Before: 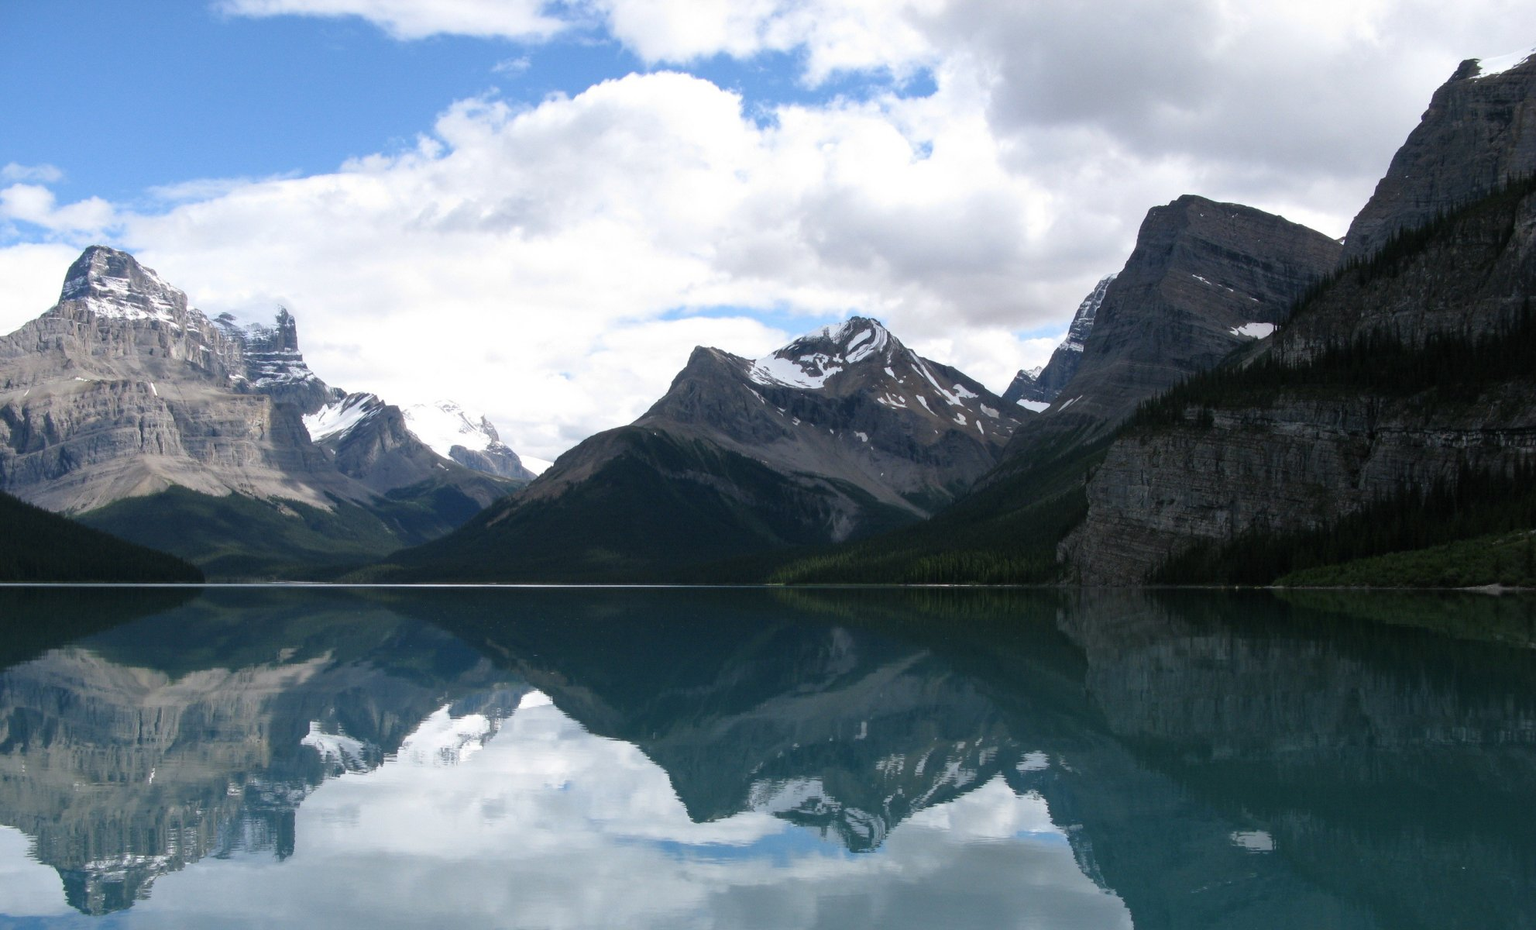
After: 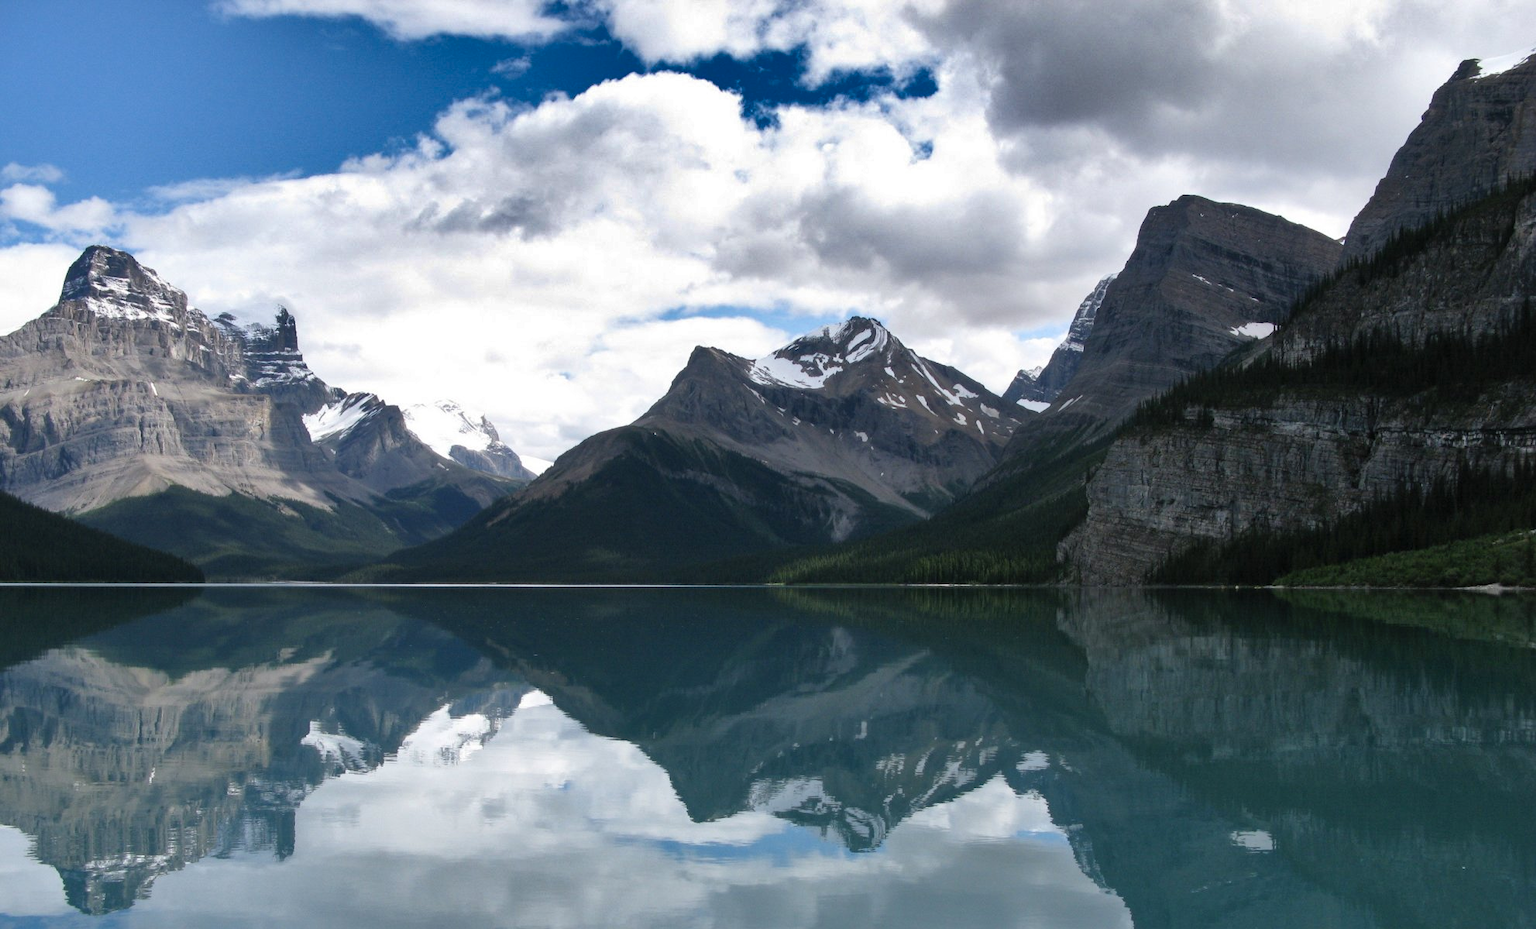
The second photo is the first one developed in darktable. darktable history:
shadows and highlights: radius 106.2, shadows 43.97, highlights -67.39, low approximation 0.01, soften with gaussian
